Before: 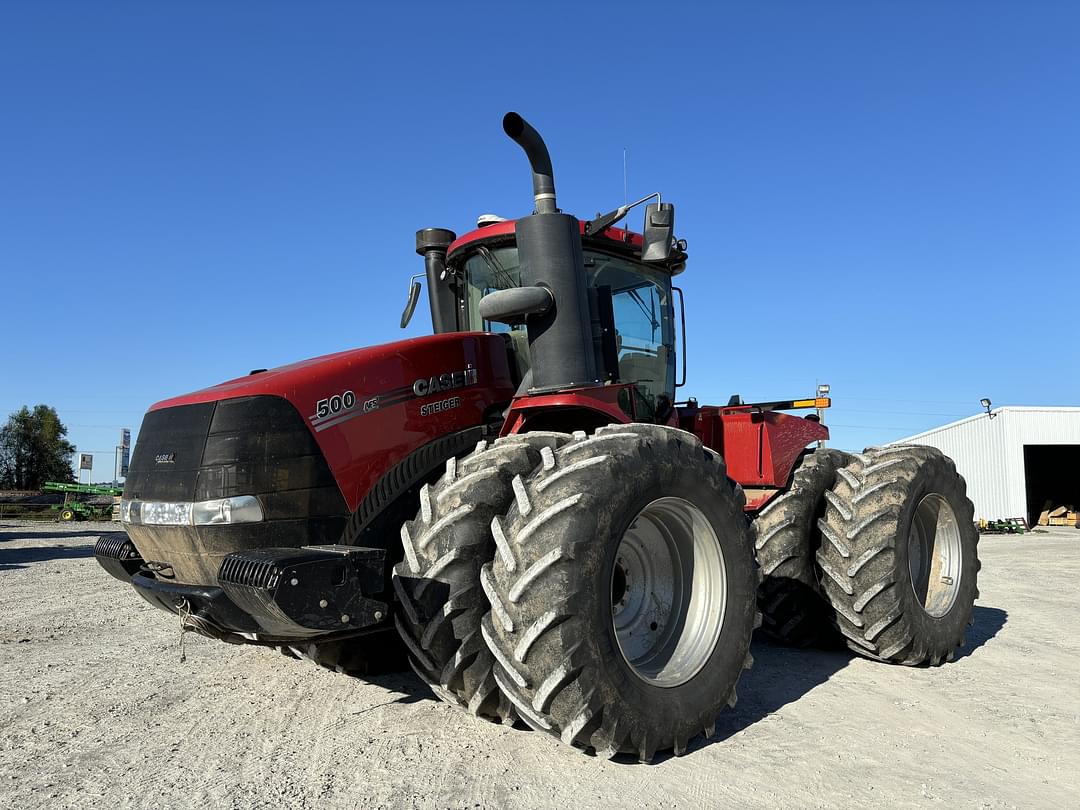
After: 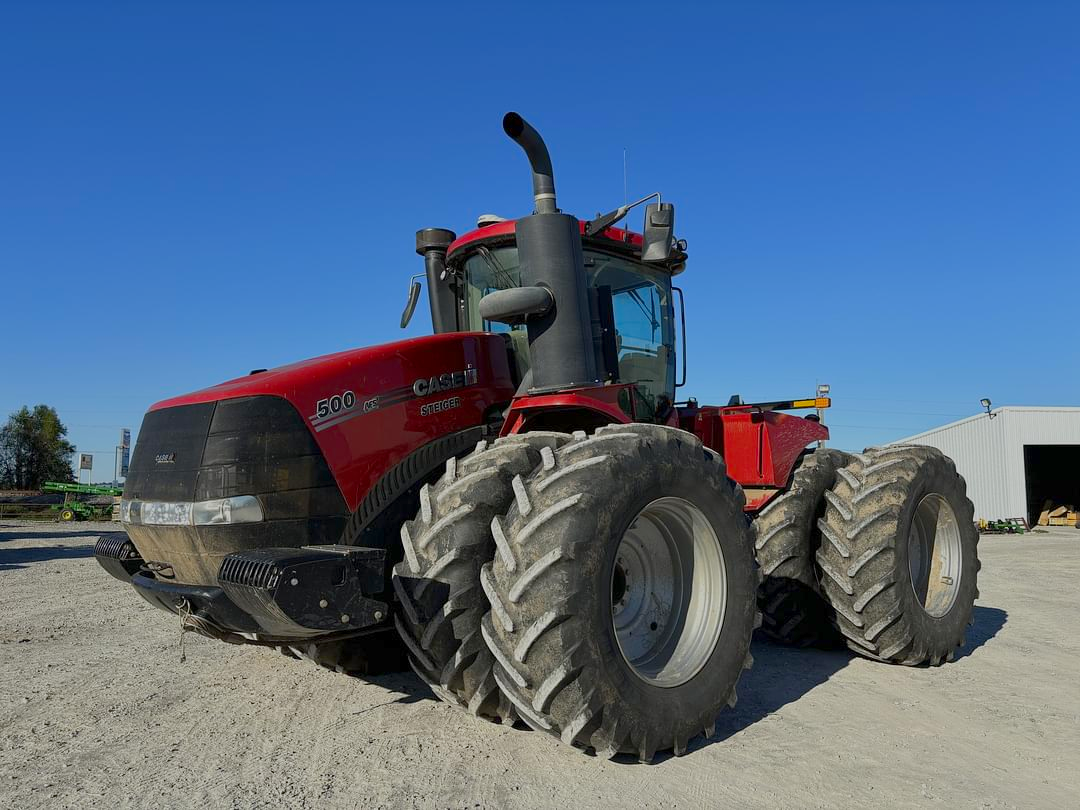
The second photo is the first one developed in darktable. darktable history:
exposure: exposure -0.421 EV, compensate highlight preservation false
color balance rgb: perceptual saturation grading › global saturation 19.853%, contrast -19.734%
